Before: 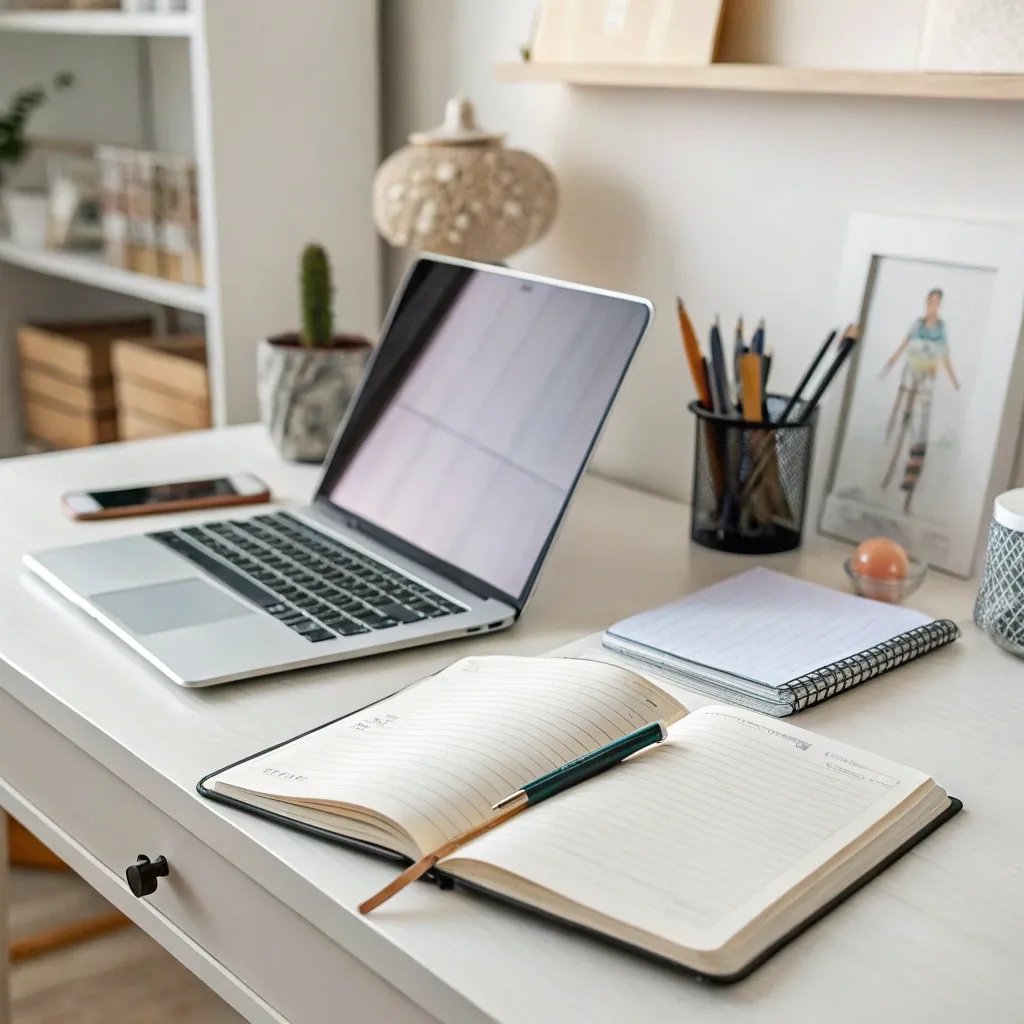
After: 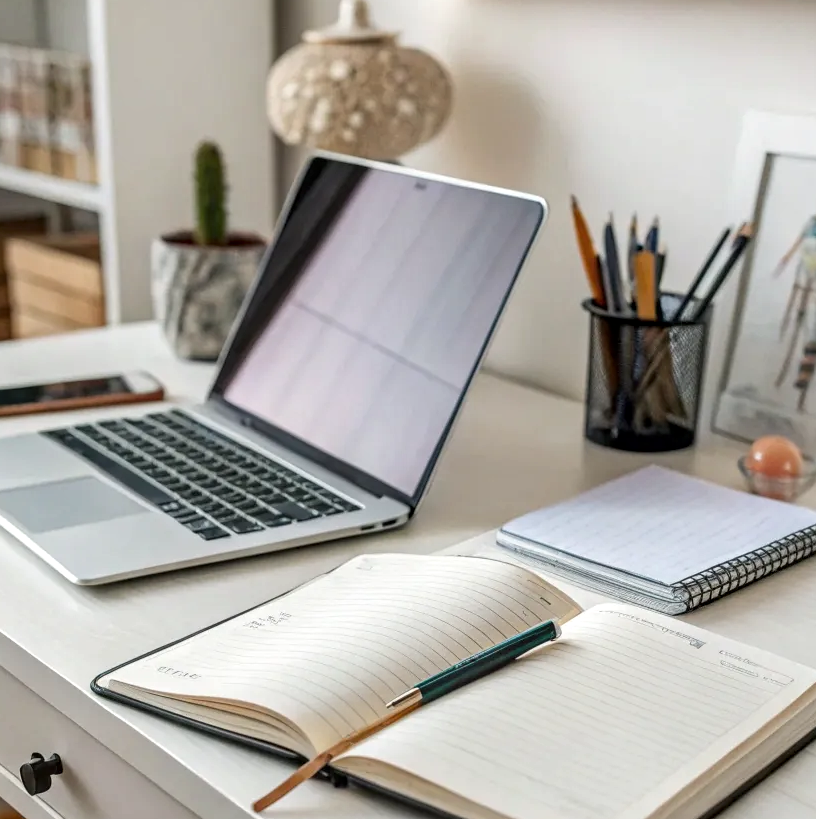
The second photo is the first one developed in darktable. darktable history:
crop and rotate: left 10.402%, top 10.044%, right 9.814%, bottom 9.907%
local contrast: on, module defaults
